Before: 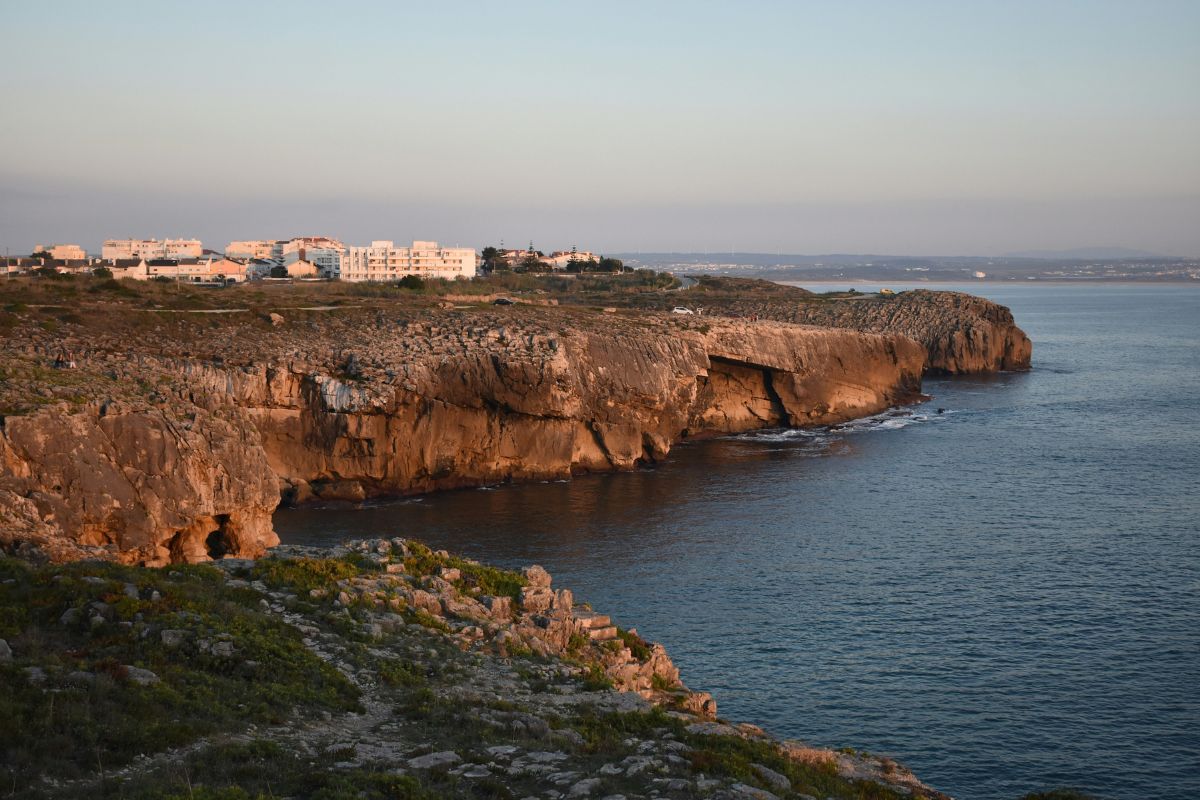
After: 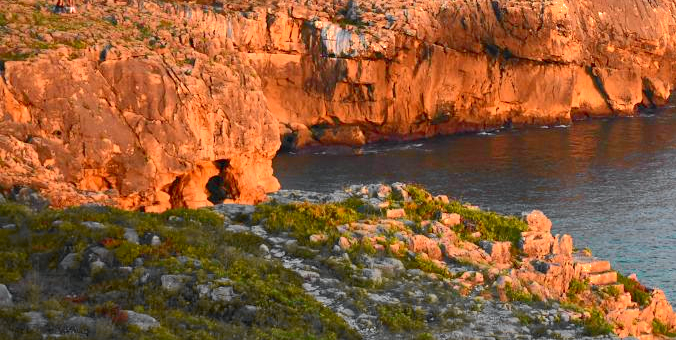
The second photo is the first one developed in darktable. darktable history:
crop: top 44.483%, right 43.593%, bottom 12.892%
exposure: black level correction 0, exposure 1.1 EV, compensate exposure bias true, compensate highlight preservation false
shadows and highlights: on, module defaults
tone curve: curves: ch0 [(0, 0) (0.071, 0.047) (0.266, 0.26) (0.491, 0.552) (0.753, 0.818) (1, 0.983)]; ch1 [(0, 0) (0.346, 0.307) (0.408, 0.369) (0.463, 0.443) (0.482, 0.493) (0.502, 0.5) (0.517, 0.518) (0.546, 0.576) (0.588, 0.643) (0.651, 0.709) (1, 1)]; ch2 [(0, 0) (0.346, 0.34) (0.434, 0.46) (0.485, 0.494) (0.5, 0.494) (0.517, 0.503) (0.535, 0.545) (0.583, 0.634) (0.625, 0.686) (1, 1)], color space Lab, independent channels, preserve colors none
